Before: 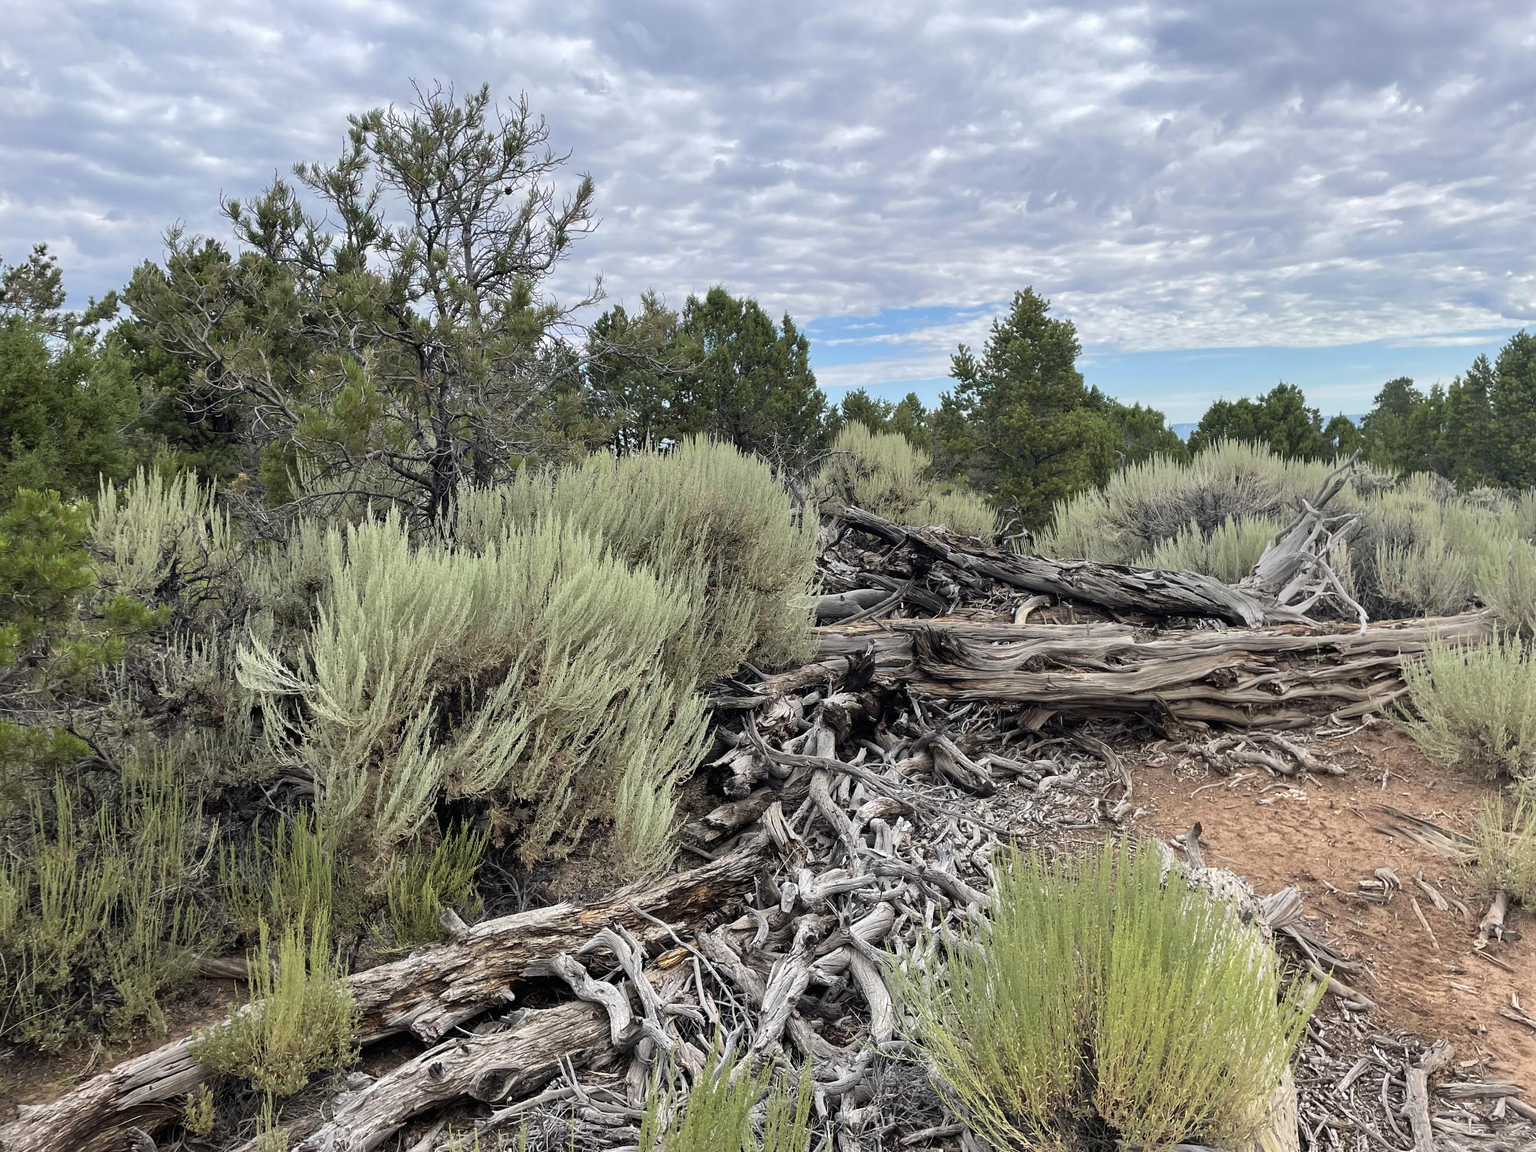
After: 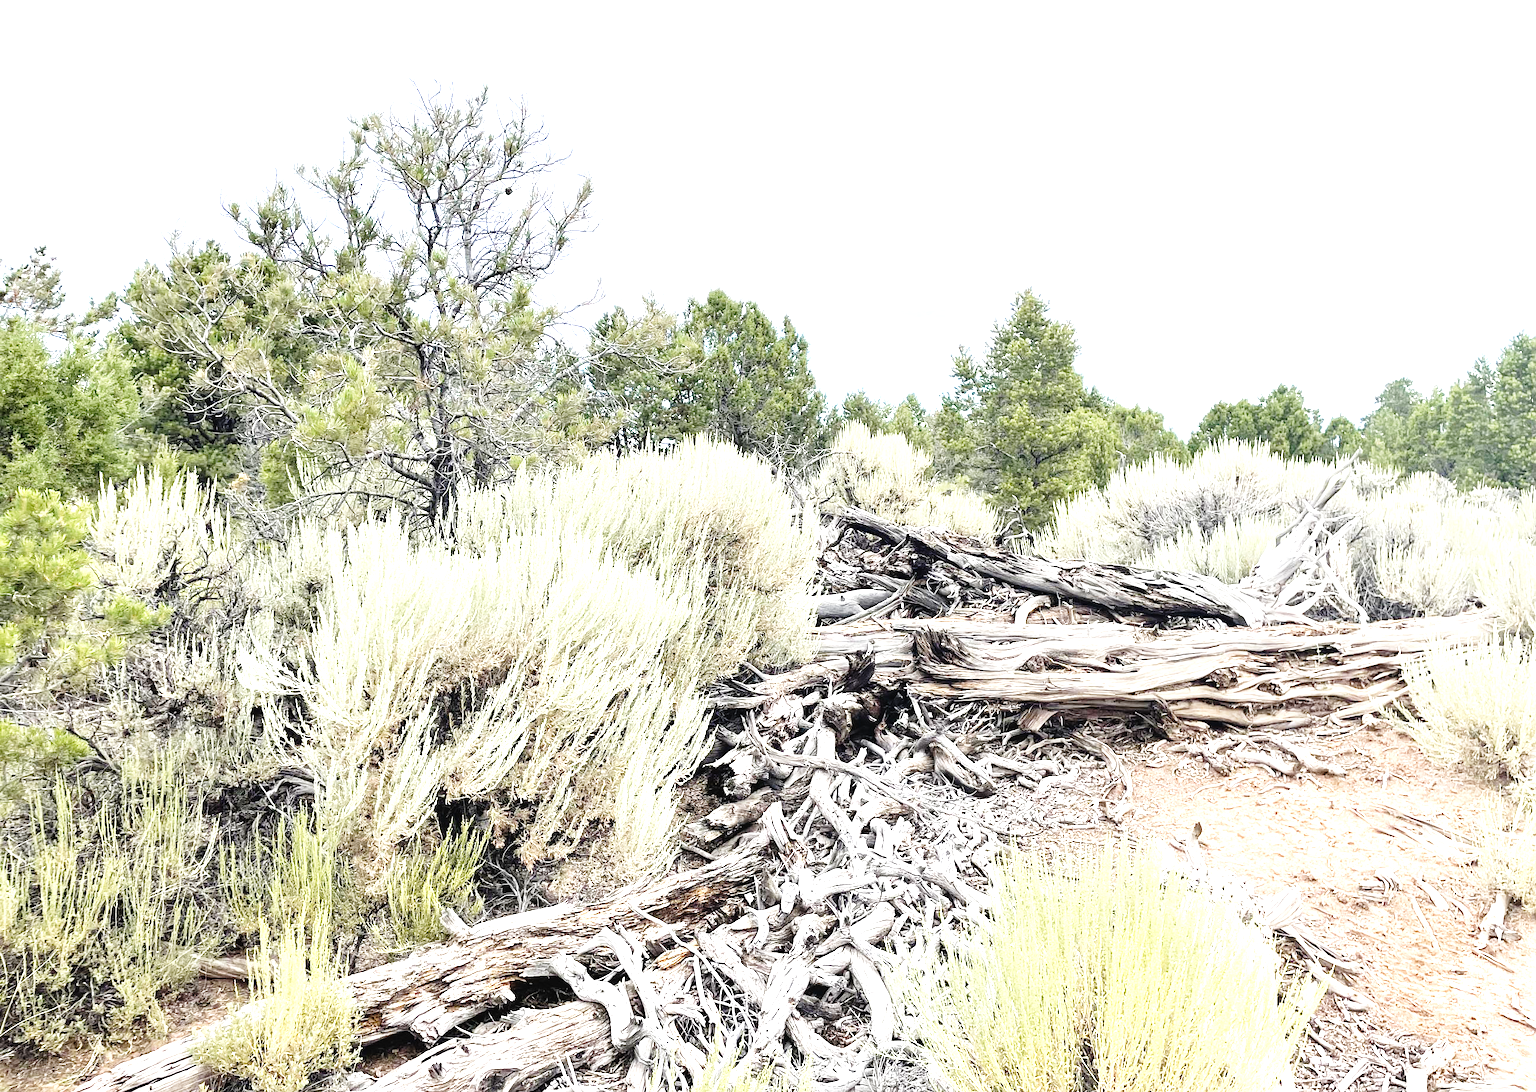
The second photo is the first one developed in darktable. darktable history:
exposure: black level correction 0, exposure 2.161 EV, compensate exposure bias true, compensate highlight preservation false
tone curve: curves: ch0 [(0, 0.023) (0.104, 0.058) (0.21, 0.162) (0.469, 0.524) (0.579, 0.65) (0.725, 0.8) (0.858, 0.903) (1, 0.974)]; ch1 [(0, 0) (0.414, 0.395) (0.447, 0.447) (0.502, 0.501) (0.521, 0.512) (0.57, 0.563) (0.618, 0.61) (0.654, 0.642) (1, 1)]; ch2 [(0, 0) (0.356, 0.408) (0.437, 0.453) (0.492, 0.485) (0.524, 0.508) (0.566, 0.567) (0.595, 0.604) (1, 1)], preserve colors none
sharpen: amount 0.201
crop and rotate: top 0.007%, bottom 5.161%
